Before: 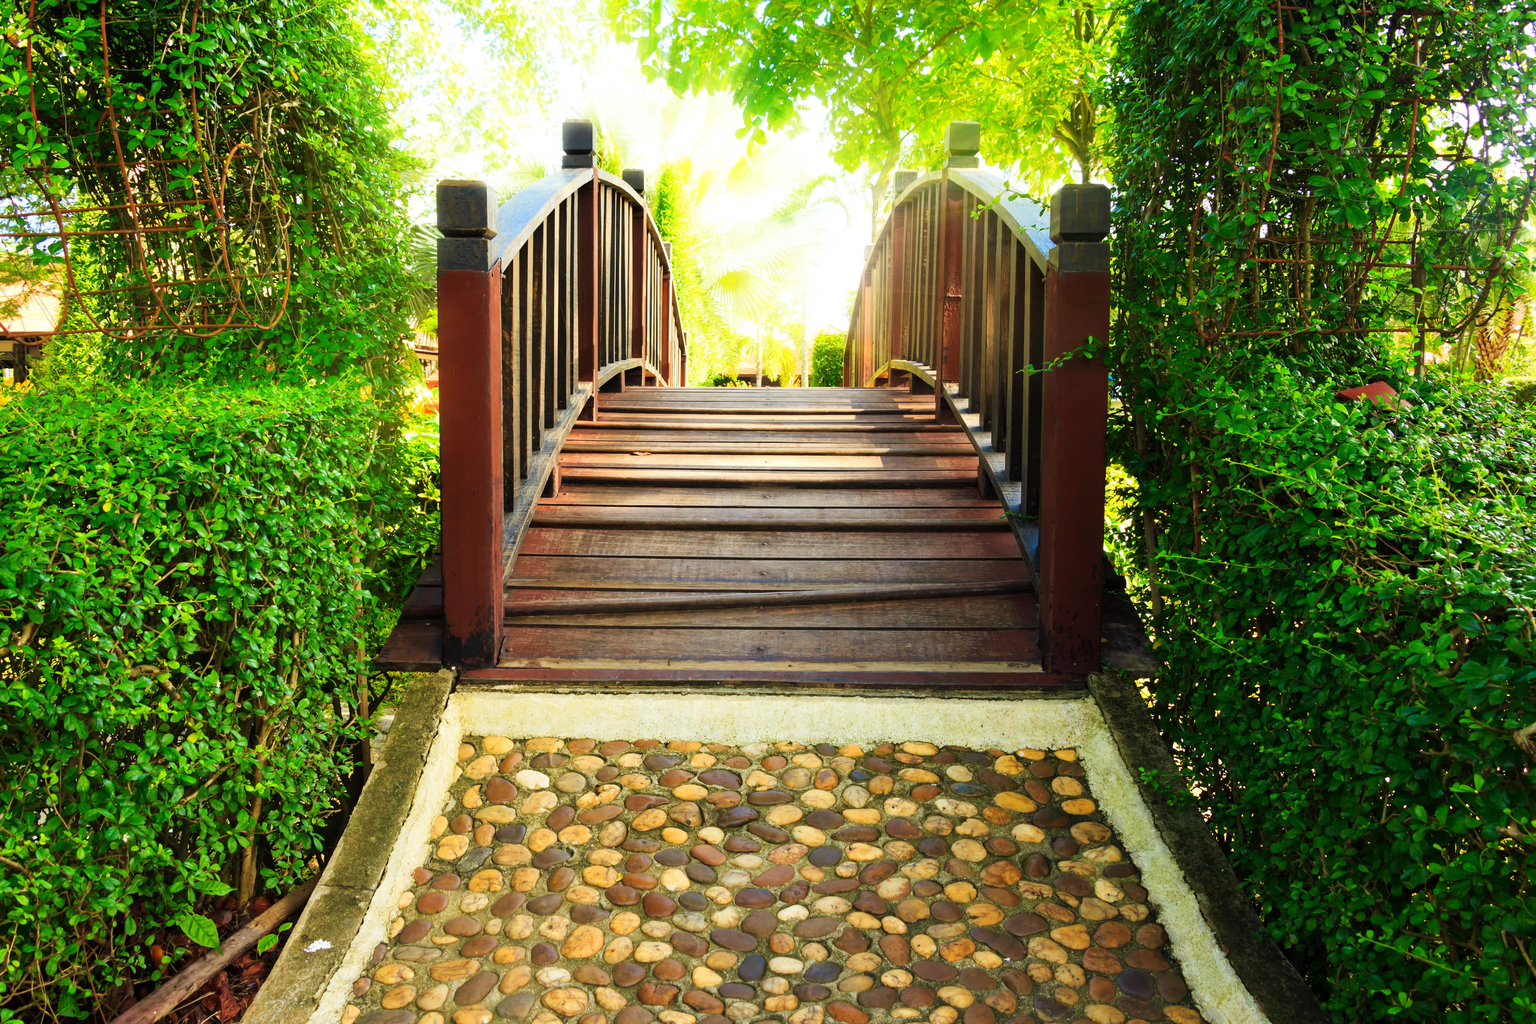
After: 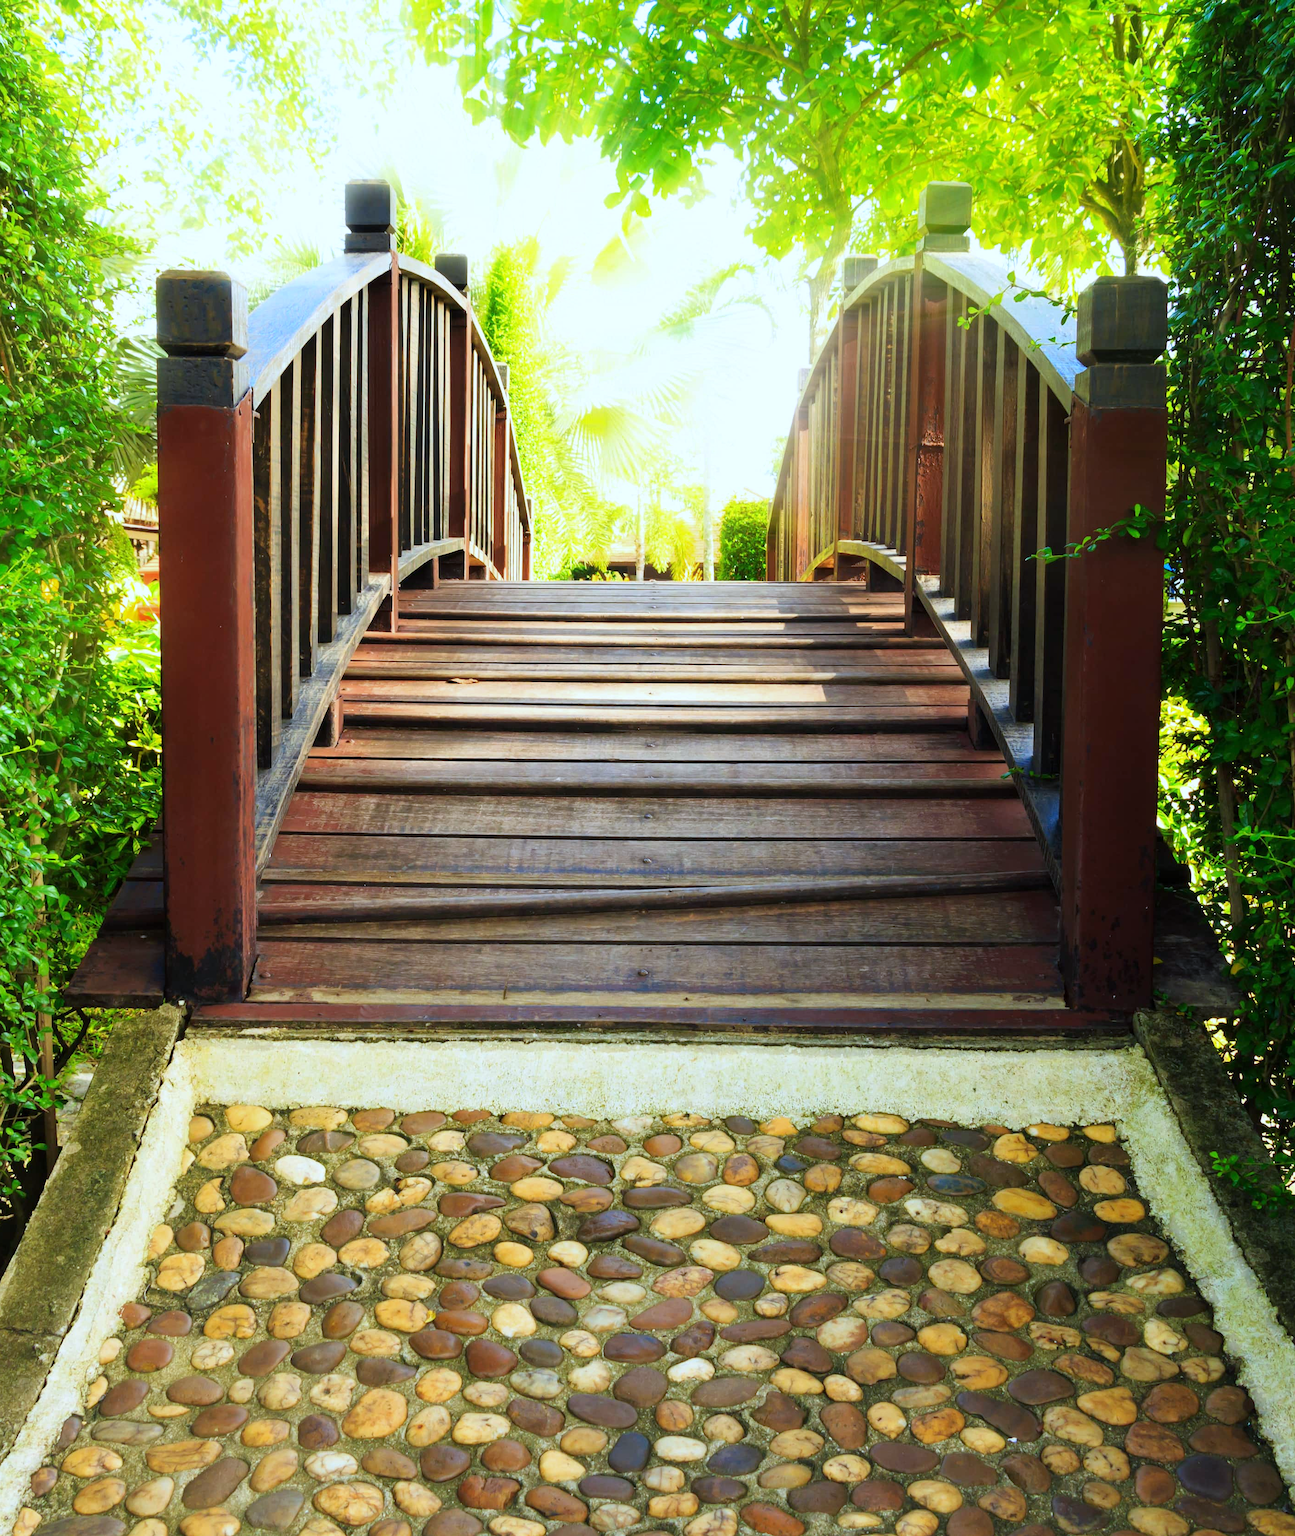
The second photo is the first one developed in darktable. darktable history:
crop: left 21.674%, right 22.086%
white balance: red 0.931, blue 1.11
